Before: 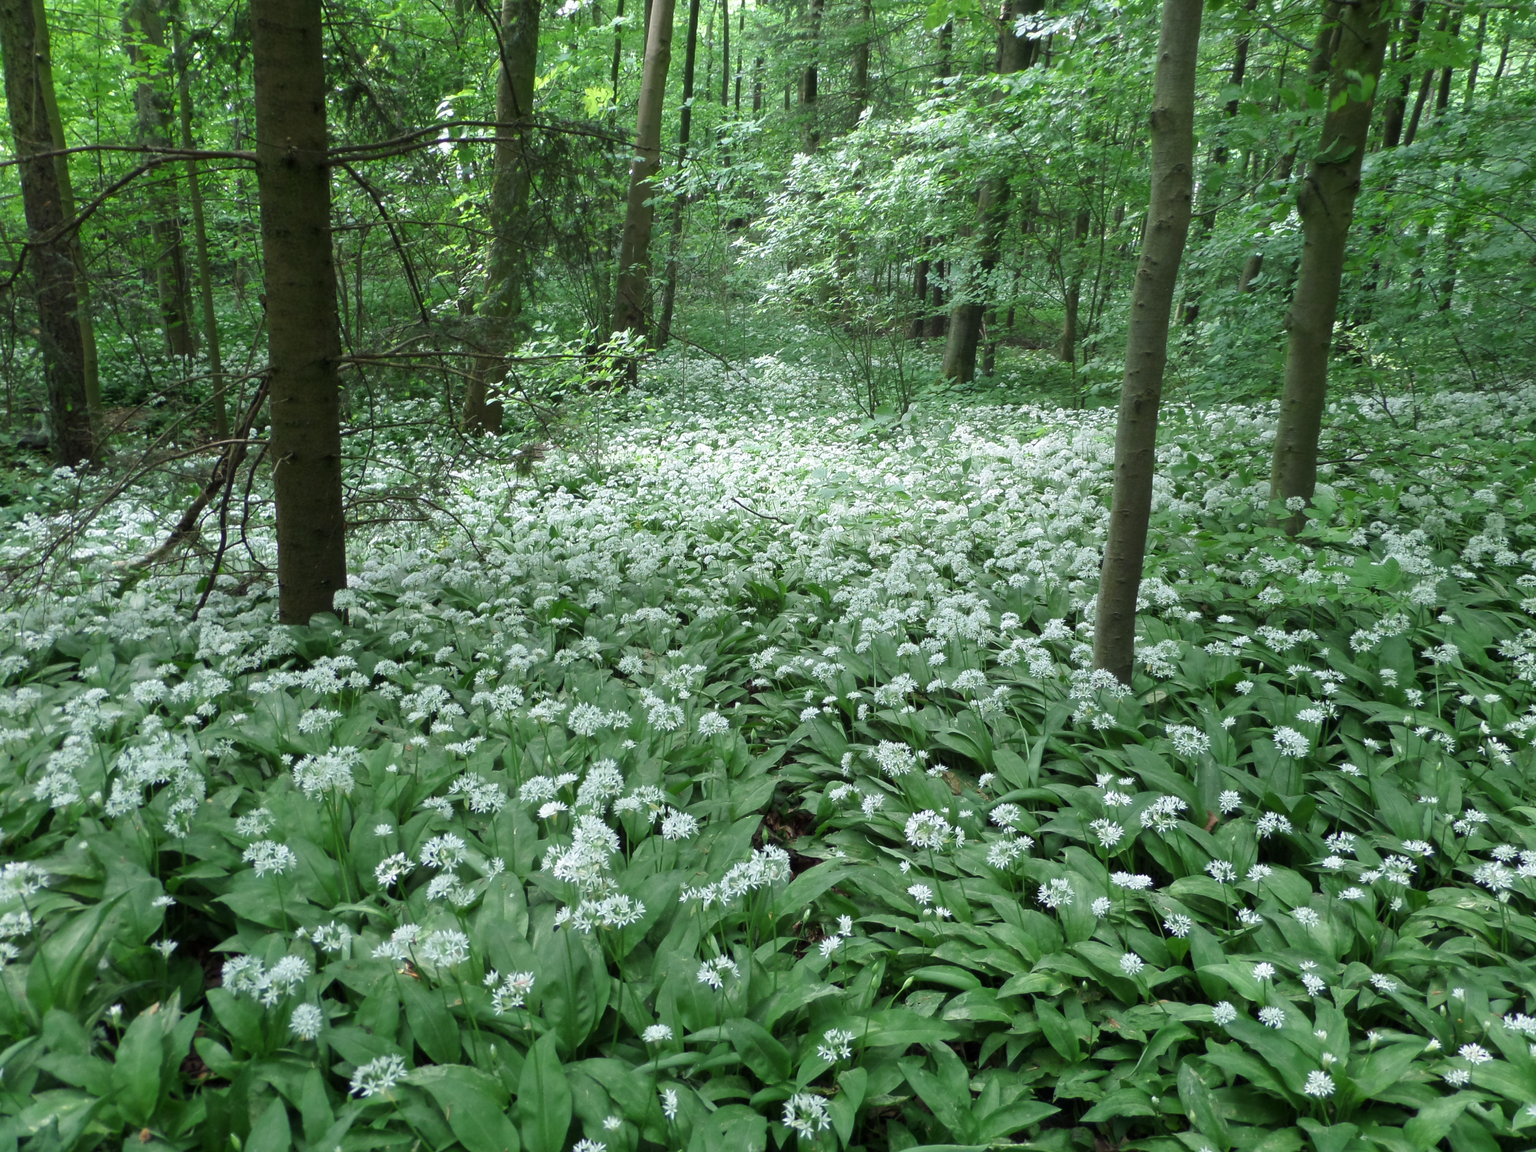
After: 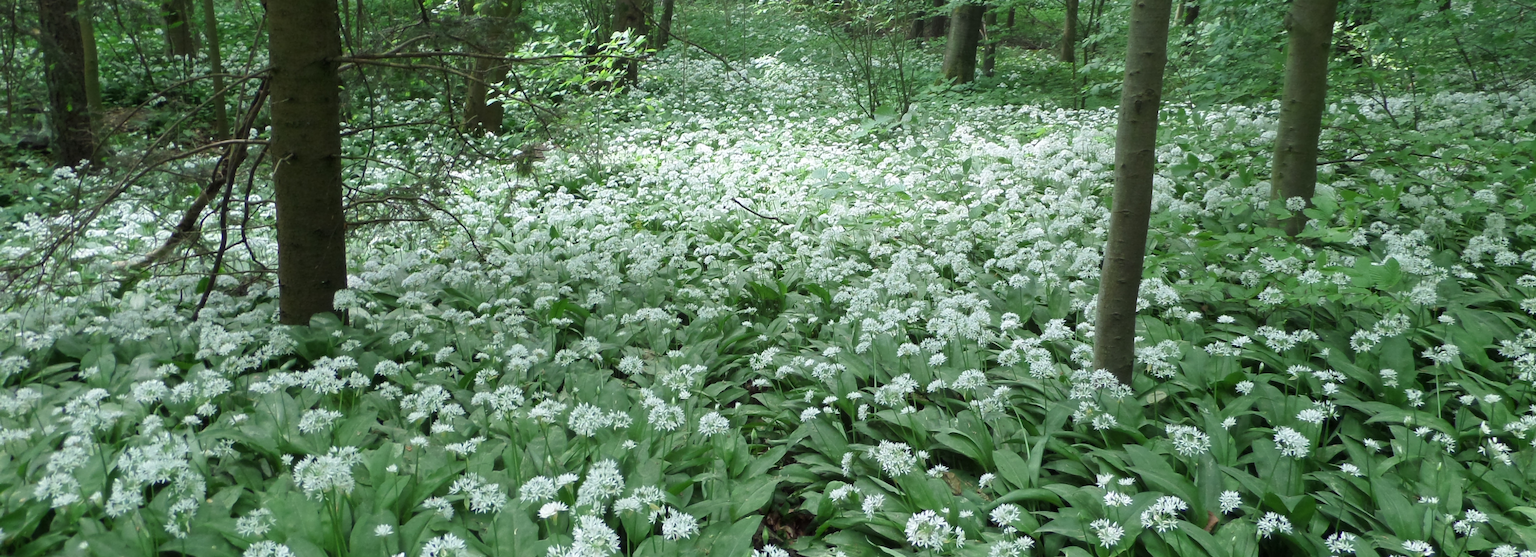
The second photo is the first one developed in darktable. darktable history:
crop and rotate: top 26.056%, bottom 25.543%
exposure: compensate highlight preservation false
